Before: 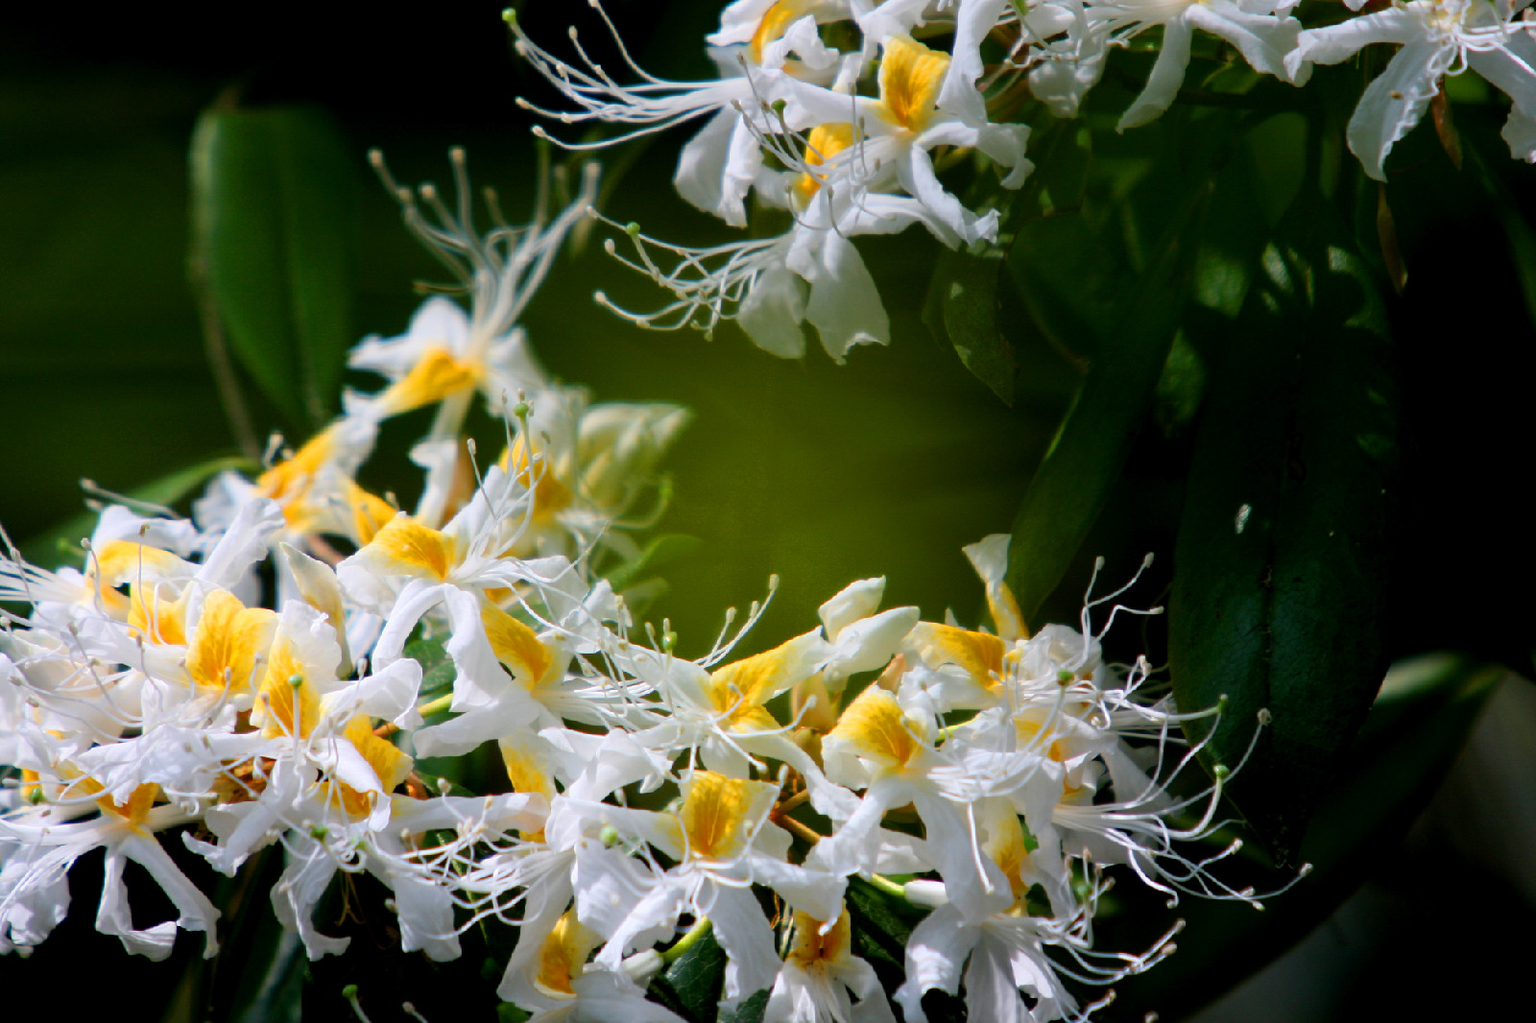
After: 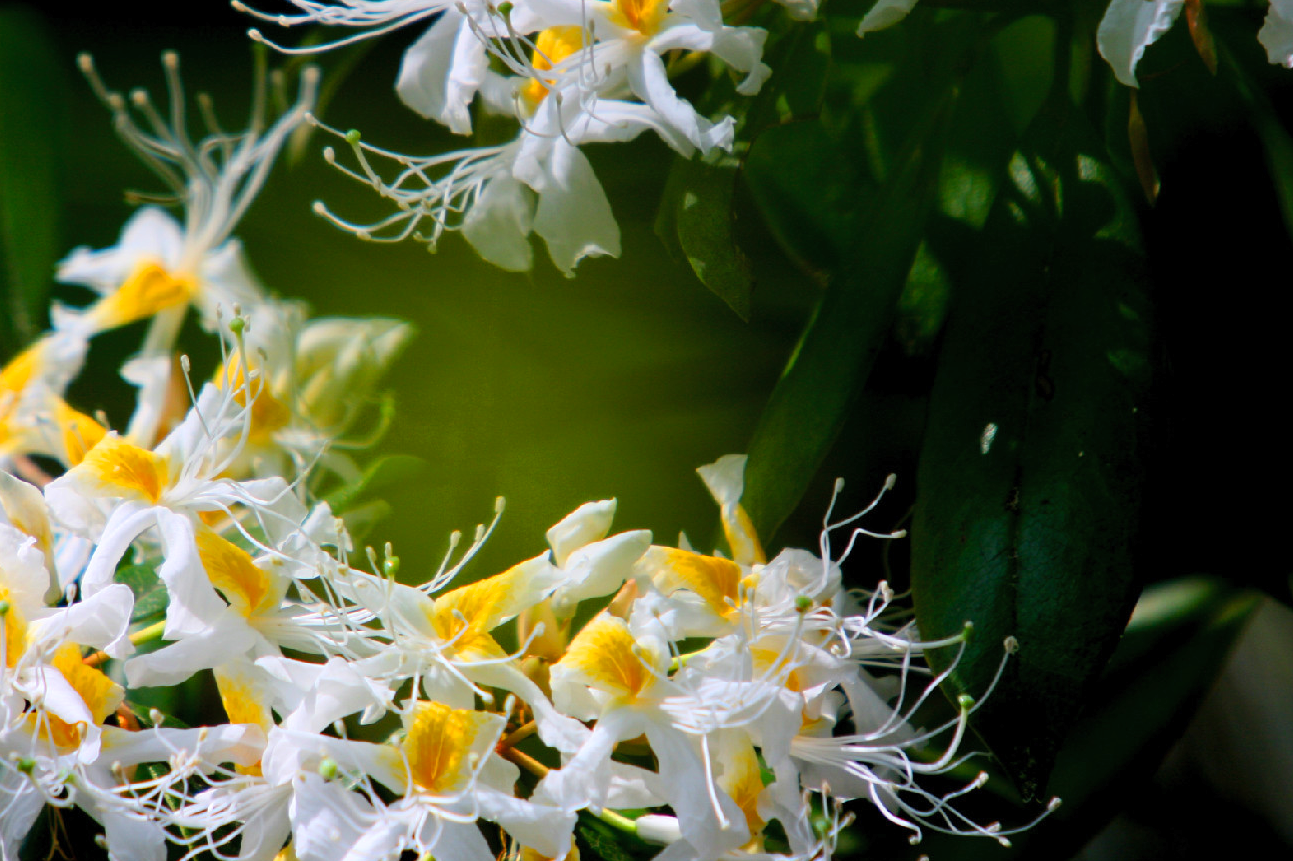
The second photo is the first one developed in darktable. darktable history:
crop: left 19.159%, top 9.58%, bottom 9.58%
contrast brightness saturation: contrast 0.07, brightness 0.08, saturation 0.18
